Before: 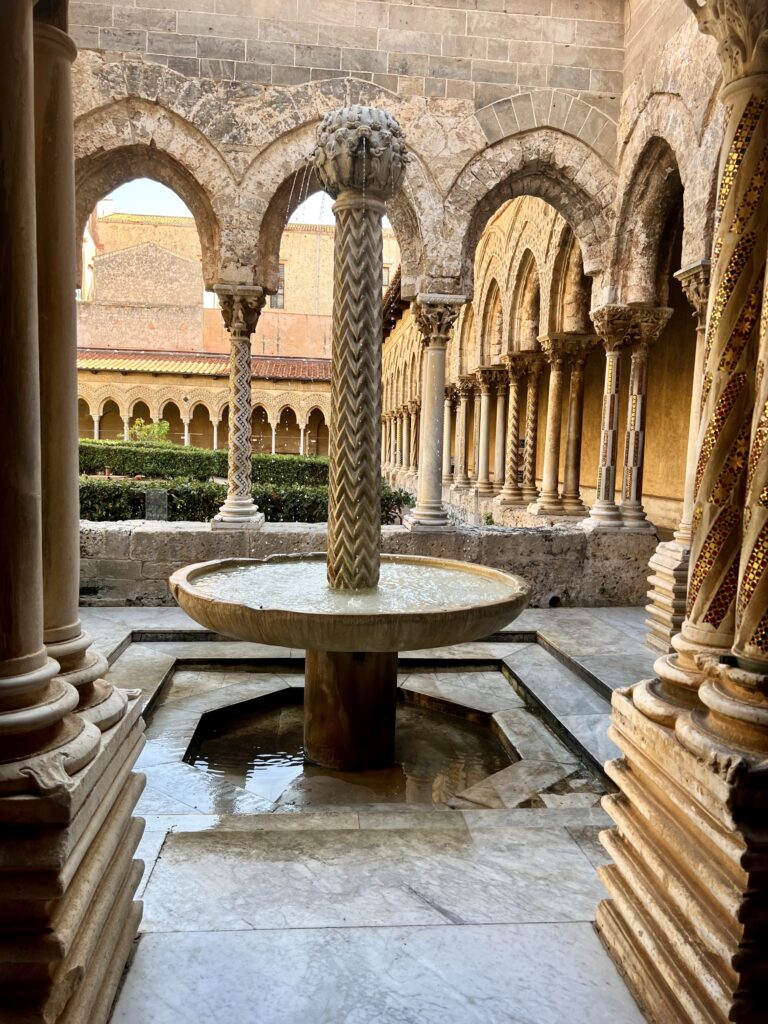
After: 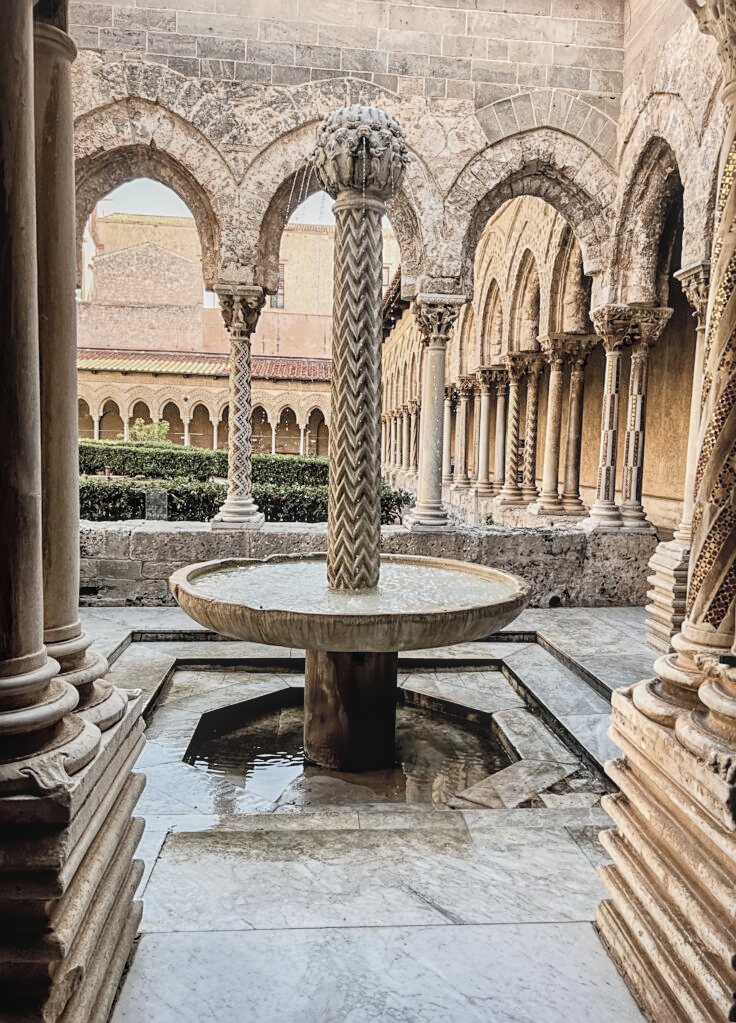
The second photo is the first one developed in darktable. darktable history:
sharpen: on, module defaults
crop: right 4.126%, bottom 0.031%
exposure: black level correction 0, exposure 0.7 EV, compensate exposure bias true, compensate highlight preservation false
color correction: saturation 0.5
local contrast: highlights 74%, shadows 55%, detail 176%, midtone range 0.207
filmic rgb: black relative exposure -7.65 EV, white relative exposure 4.56 EV, hardness 3.61, color science v6 (2022)
